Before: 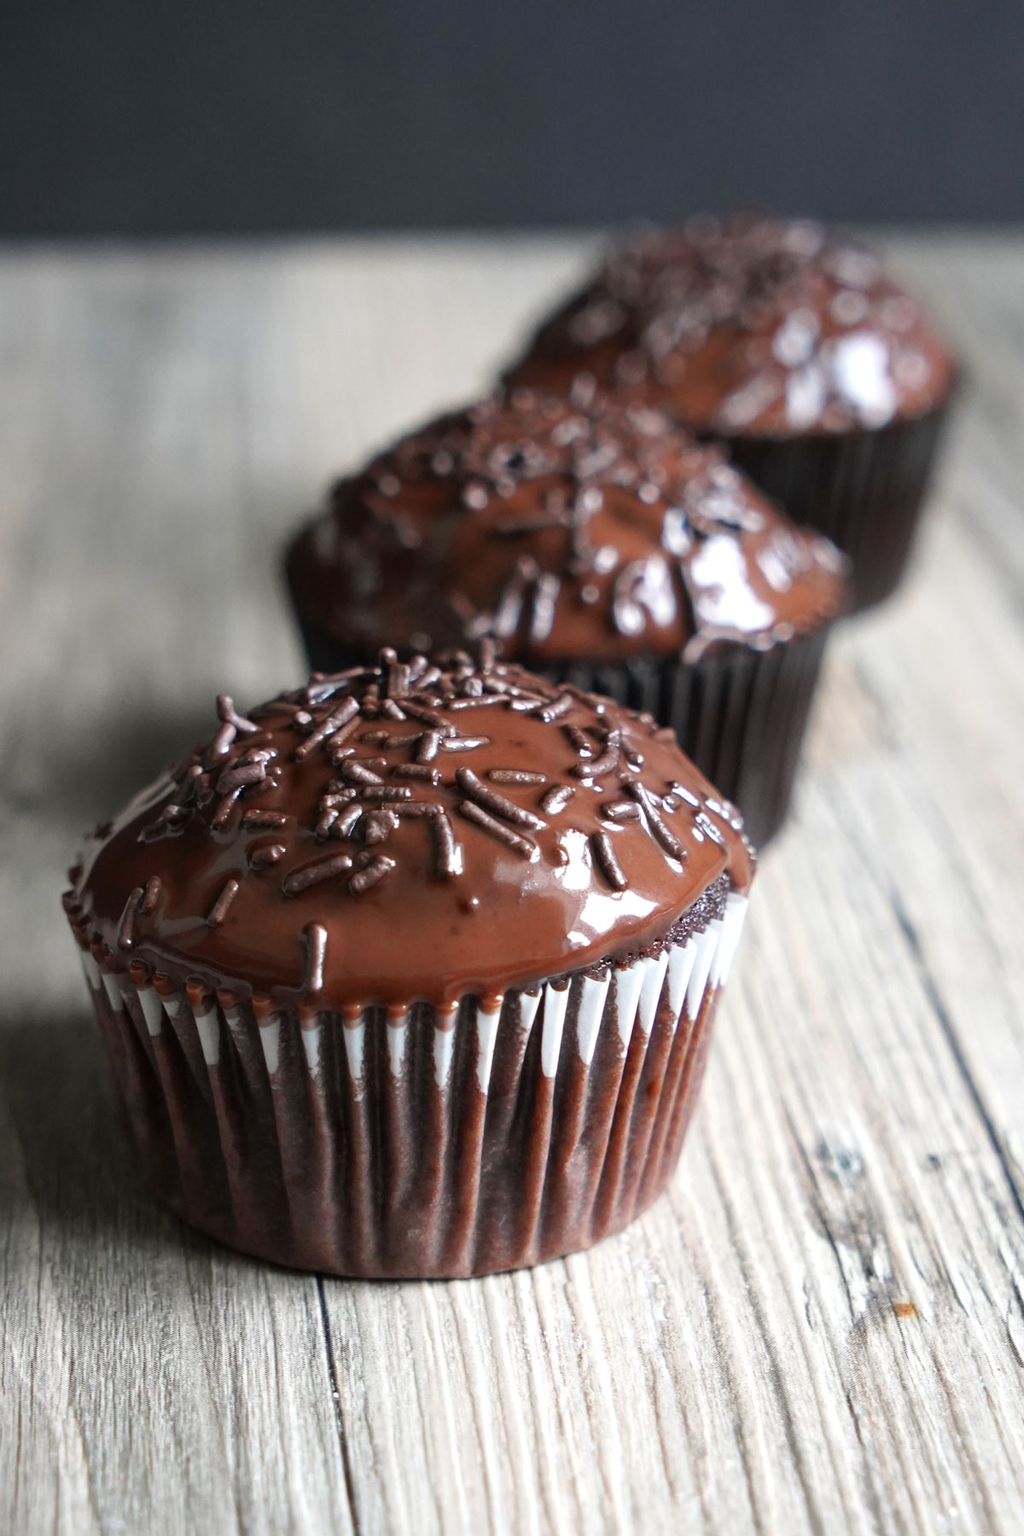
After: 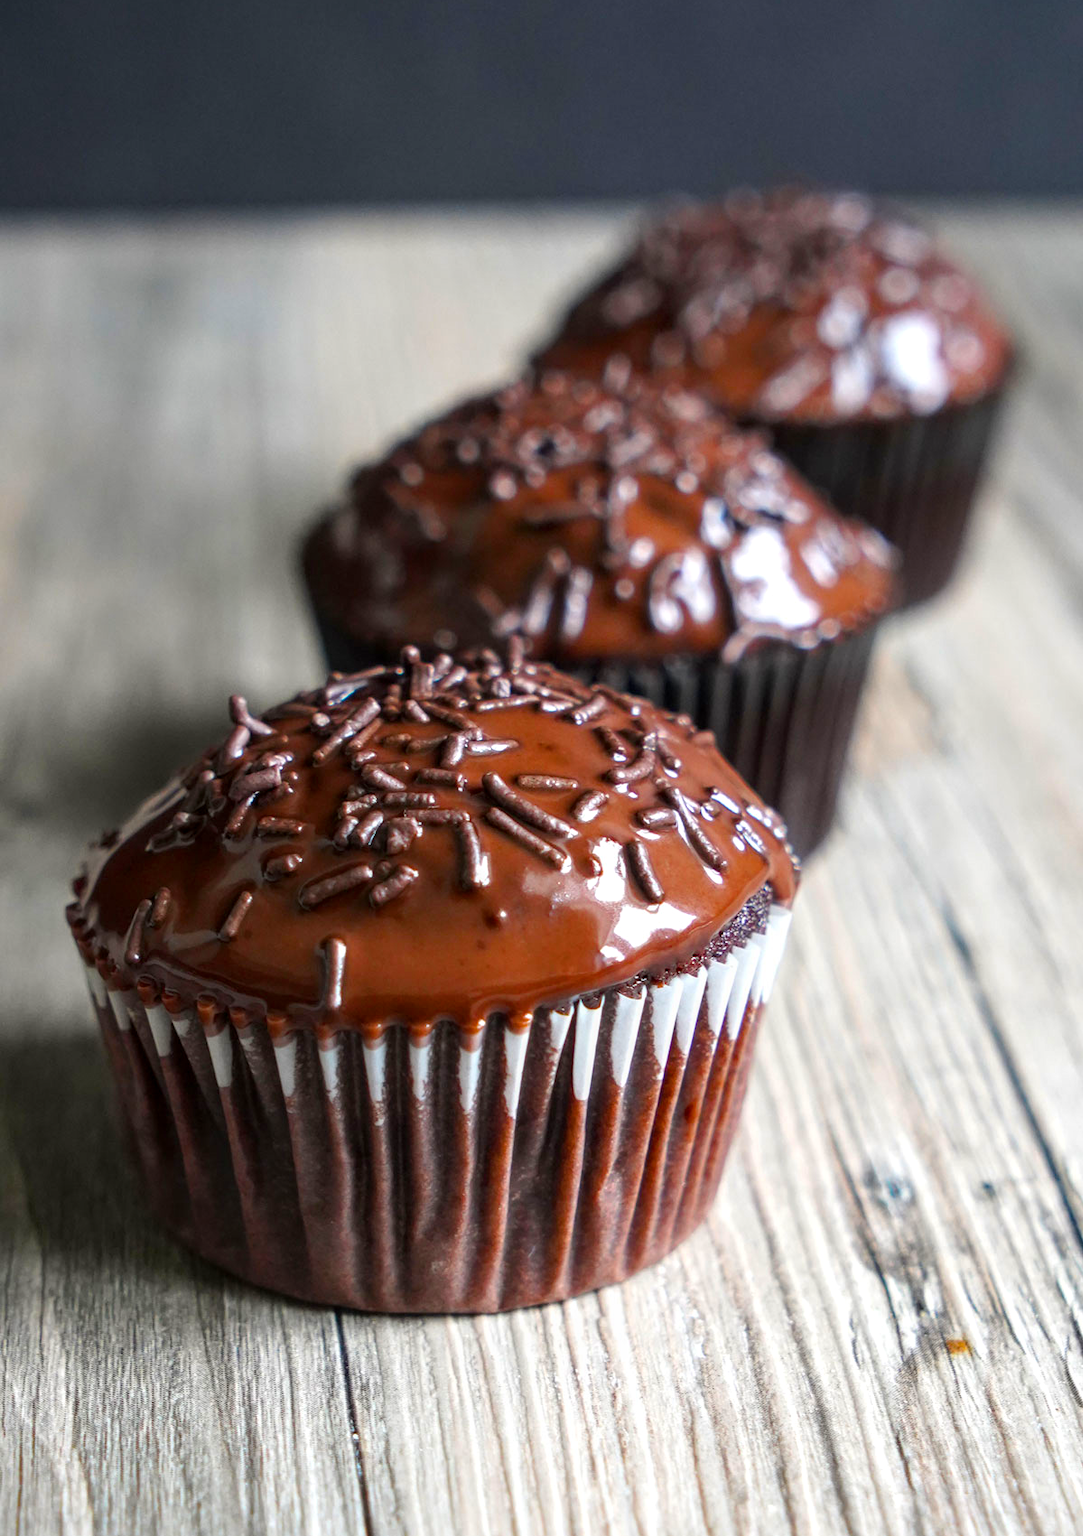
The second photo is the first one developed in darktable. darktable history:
local contrast: on, module defaults
white balance: emerald 1
crop and rotate: top 2.479%, bottom 3.018%
color balance rgb: linear chroma grading › global chroma 15%, perceptual saturation grading › global saturation 30%
